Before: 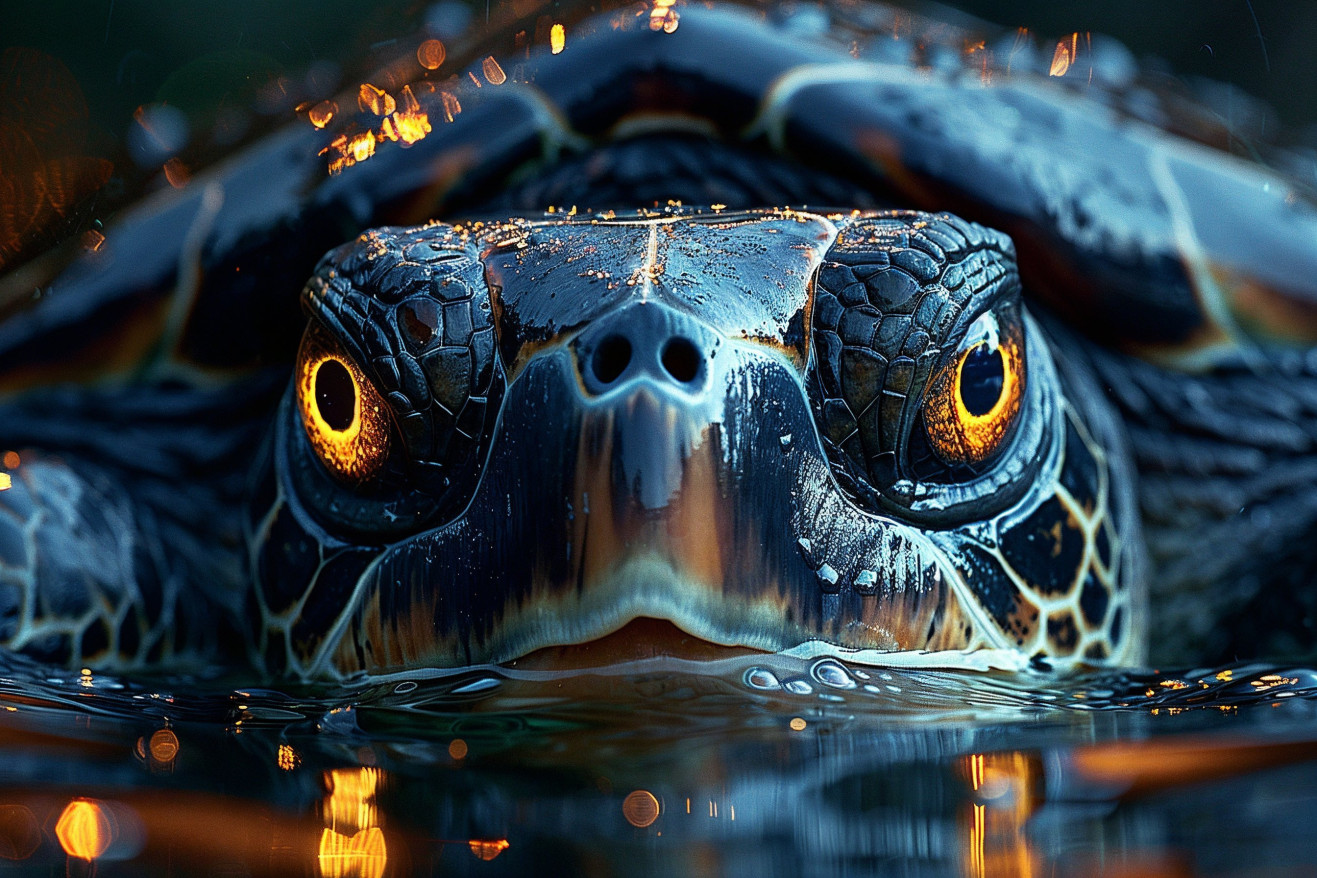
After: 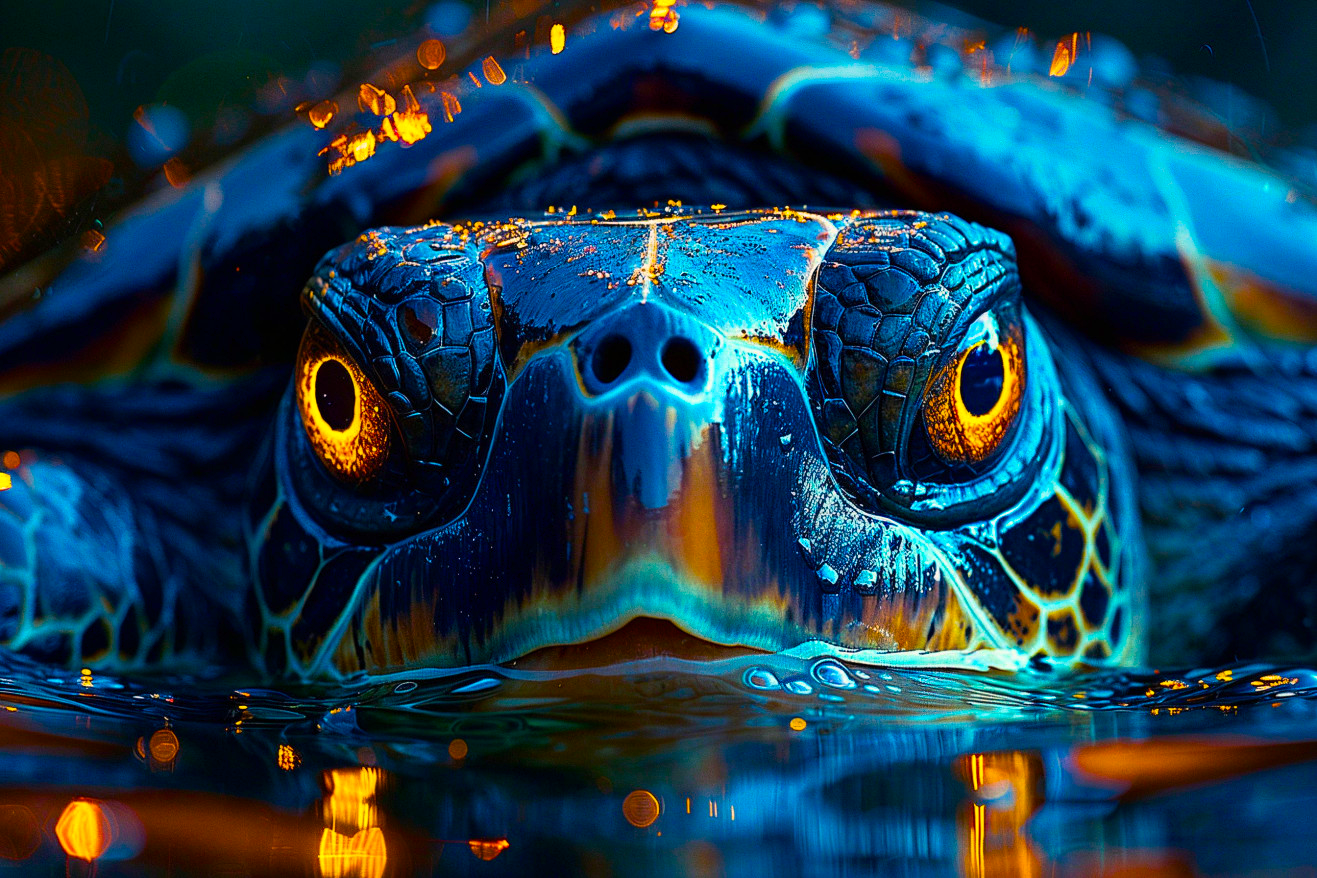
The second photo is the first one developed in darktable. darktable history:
color balance rgb: shadows lift › chroma 3.265%, shadows lift › hue 281.5°, highlights gain › chroma 2.993%, highlights gain › hue 54.79°, linear chroma grading › shadows 17.026%, linear chroma grading › highlights 60.881%, linear chroma grading › global chroma 49.443%, perceptual saturation grading › global saturation 19.443%, global vibrance 20%
